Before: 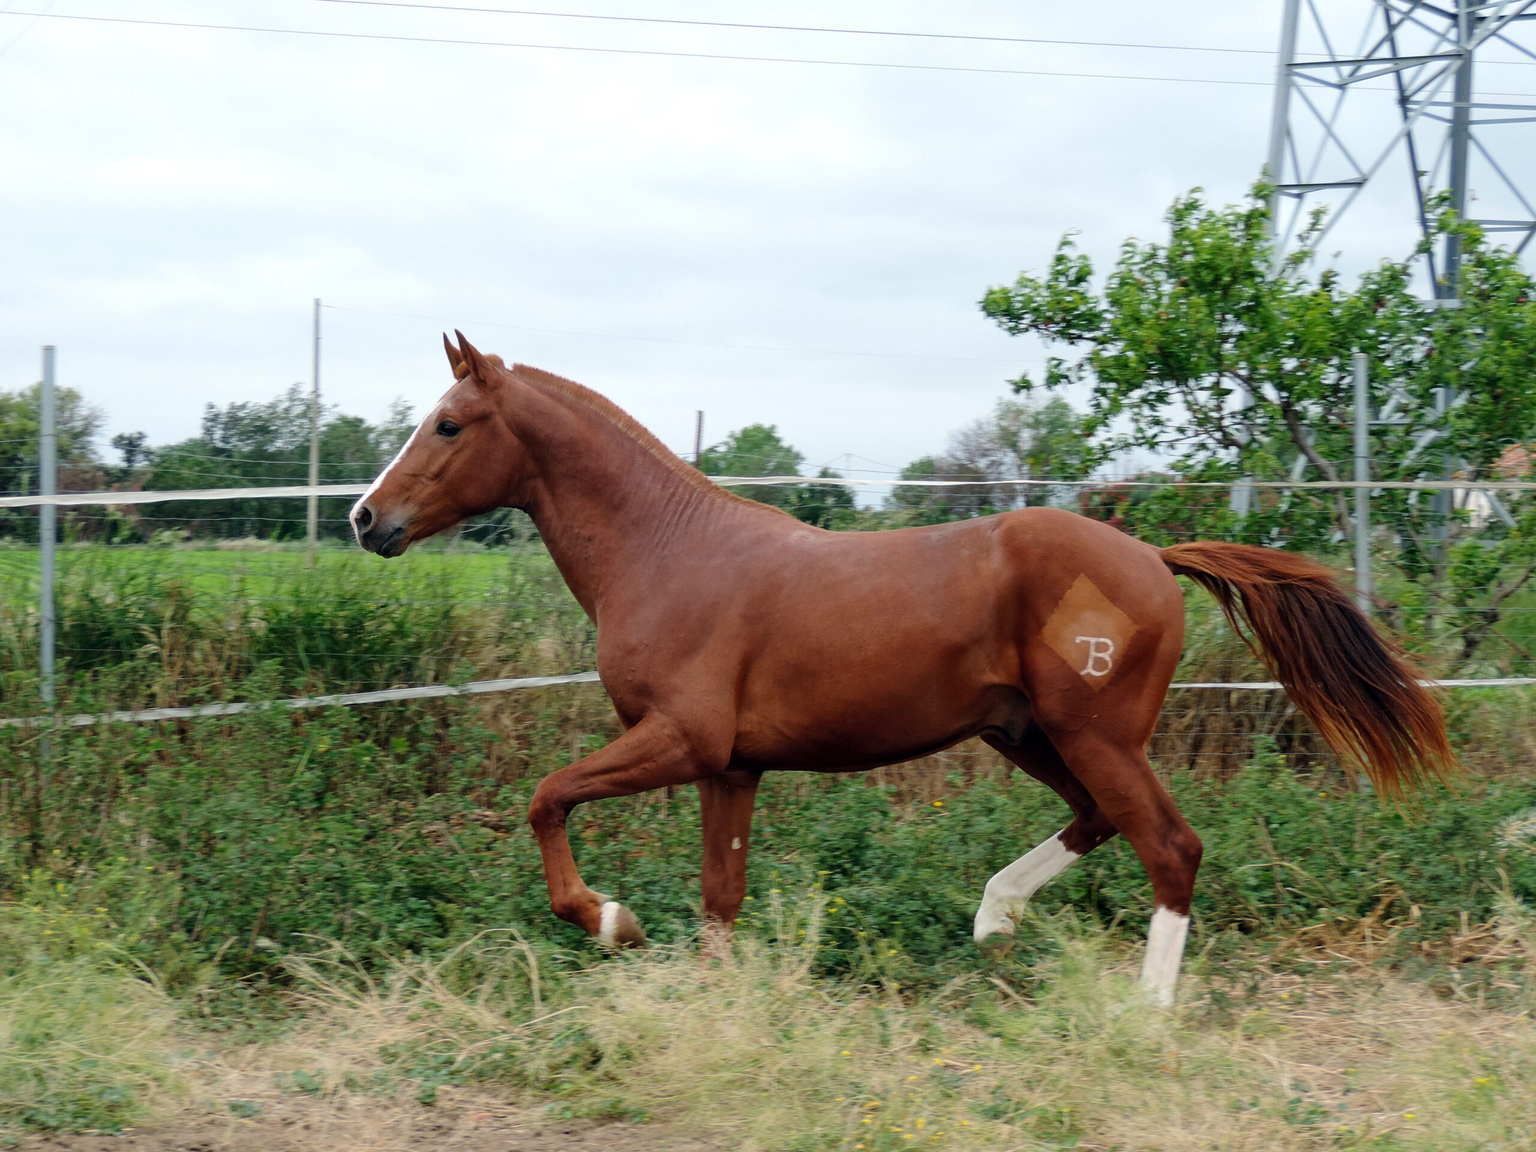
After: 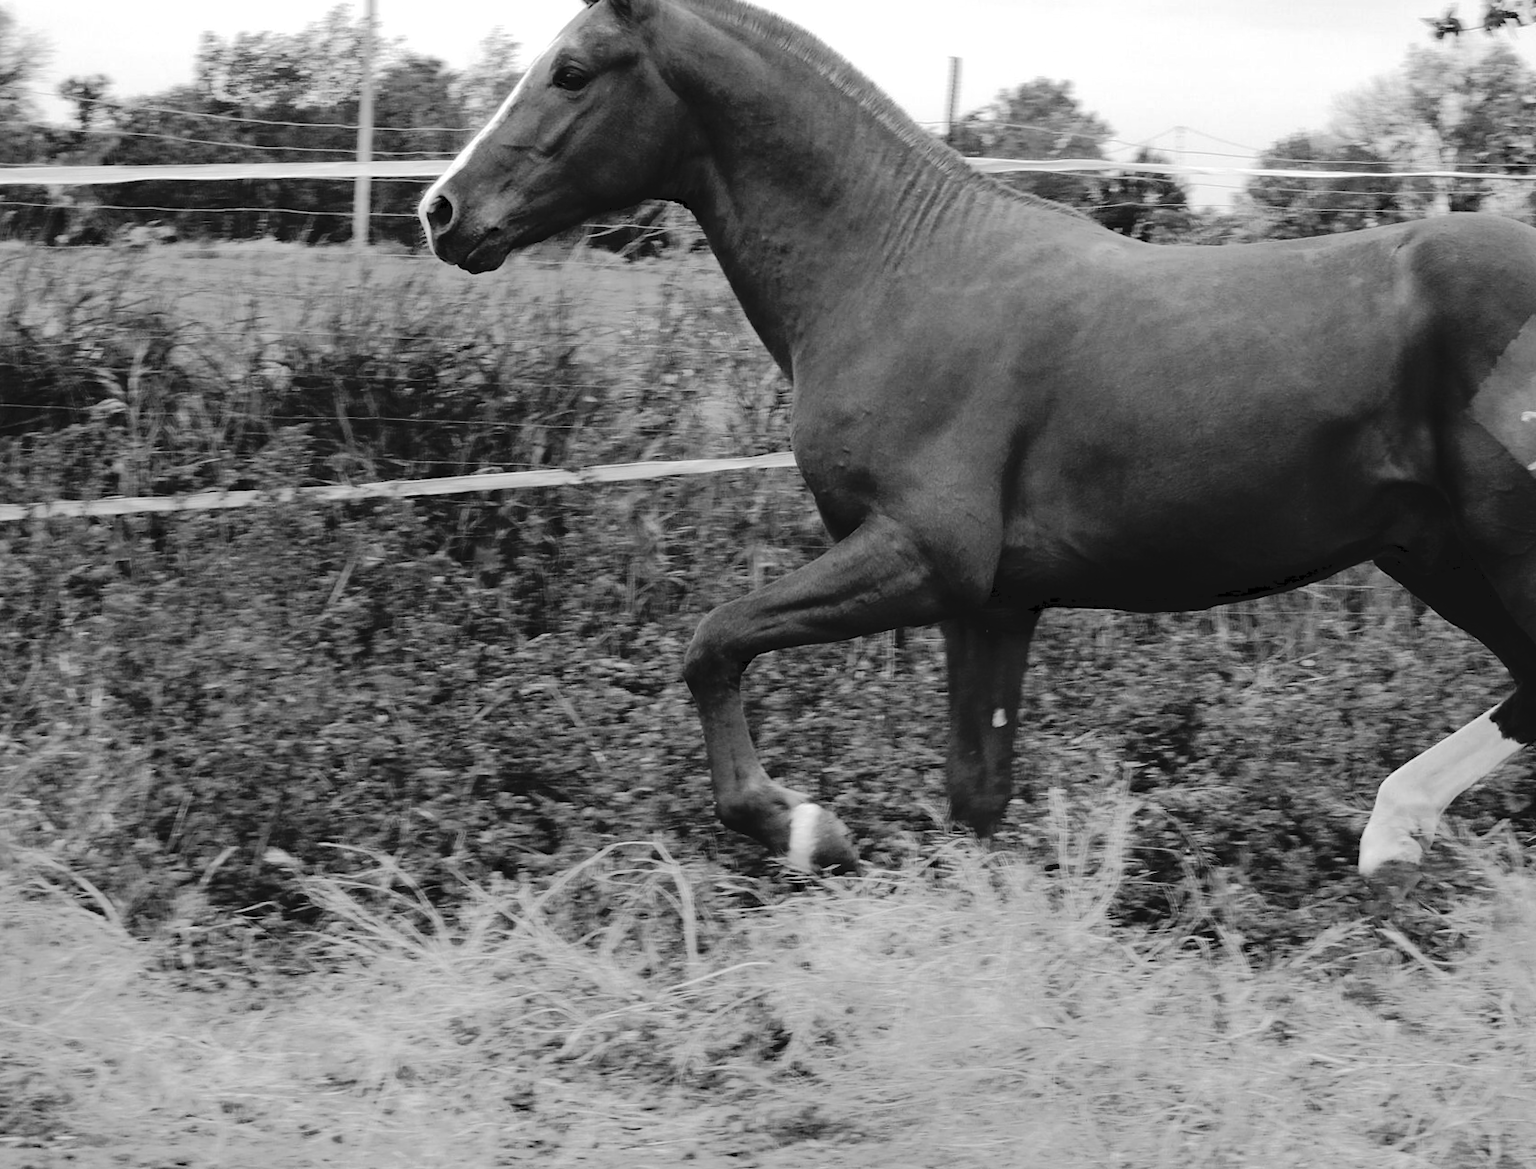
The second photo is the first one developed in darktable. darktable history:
tone curve: curves: ch0 [(0, 0) (0.003, 0.058) (0.011, 0.059) (0.025, 0.061) (0.044, 0.067) (0.069, 0.084) (0.1, 0.102) (0.136, 0.124) (0.177, 0.171) (0.224, 0.246) (0.277, 0.324) (0.335, 0.411) (0.399, 0.509) (0.468, 0.605) (0.543, 0.688) (0.623, 0.738) (0.709, 0.798) (0.801, 0.852) (0.898, 0.911) (1, 1)], color space Lab, linked channels, preserve colors none
crop and rotate: angle -0.98°, left 3.971%, top 31.898%, right 28.943%
haze removal: compatibility mode true, adaptive false
color calibration: output gray [0.246, 0.254, 0.501, 0], gray › normalize channels true, x 0.37, y 0.382, temperature 4313.72 K, gamut compression 0.005
tone equalizer: edges refinement/feathering 500, mask exposure compensation -1.57 EV, preserve details no
